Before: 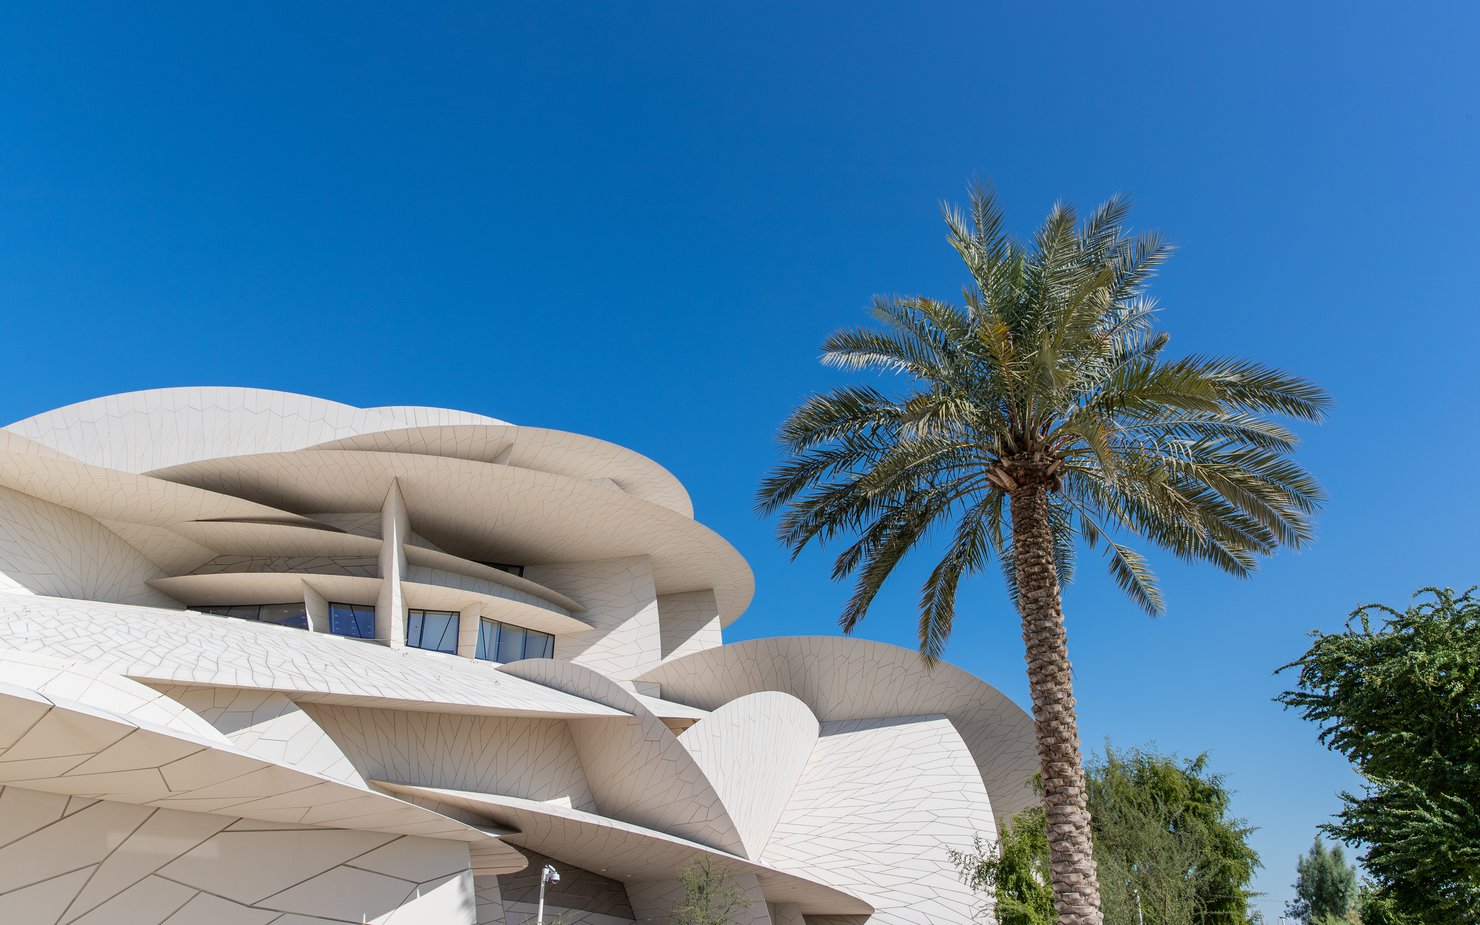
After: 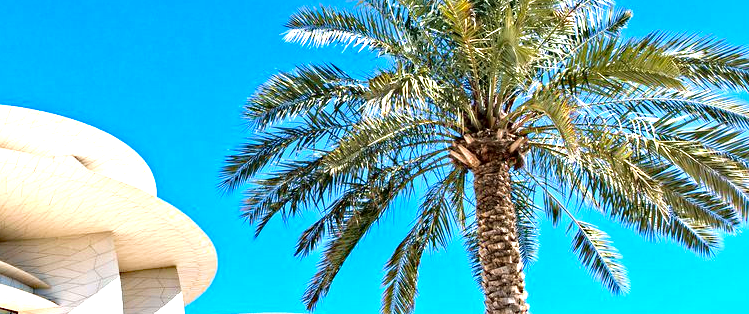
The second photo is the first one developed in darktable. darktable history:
crop: left 36.331%, top 34.985%, right 13.009%, bottom 31.008%
haze removal: strength 0.493, distance 0.424, compatibility mode true, adaptive false
velvia: on, module defaults
exposure: black level correction 0.001, exposure 1.399 EV, compensate highlight preservation false
contrast equalizer: y [[0.5, 0.5, 0.544, 0.569, 0.5, 0.5], [0.5 ×6], [0.5 ×6], [0 ×6], [0 ×6]]
shadows and highlights: radius 110.04, shadows 50.98, white point adjustment 9.14, highlights -5.55, soften with gaussian
contrast brightness saturation: saturation 0.179
